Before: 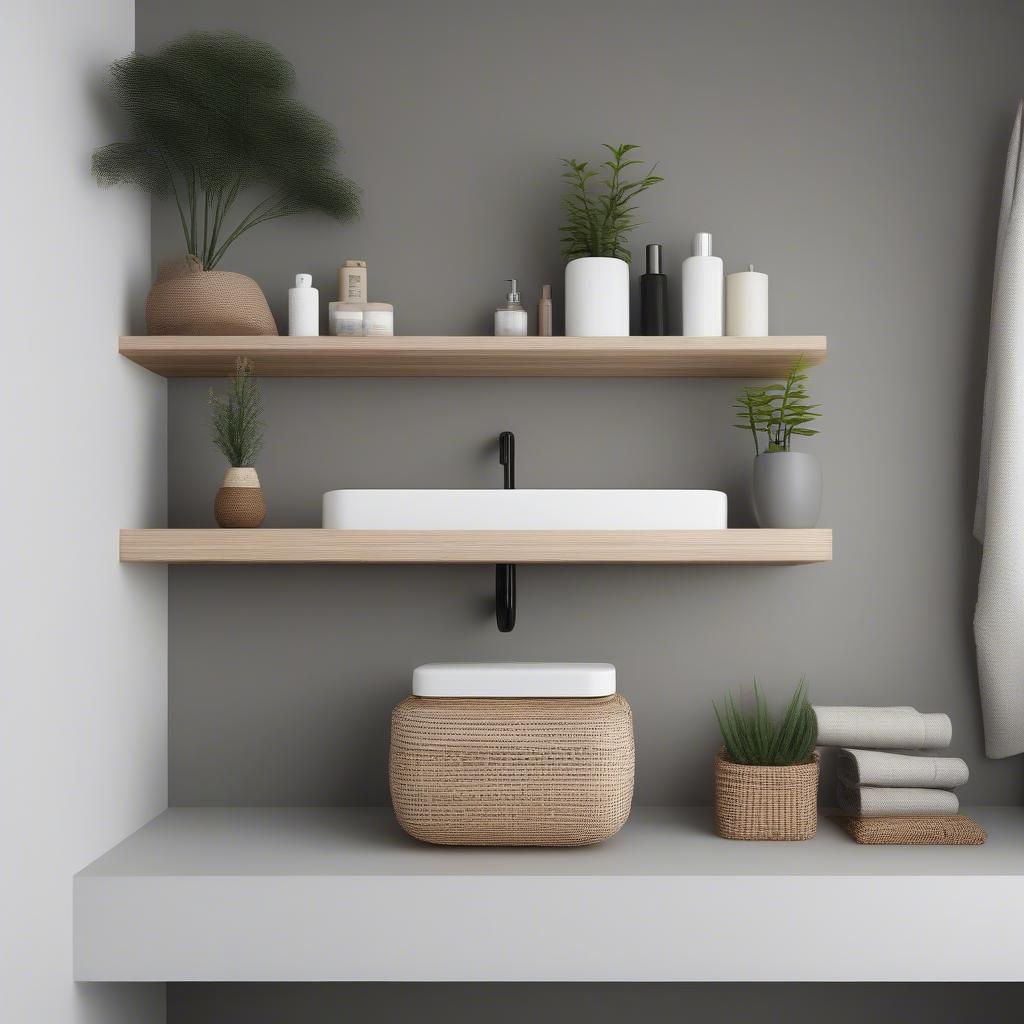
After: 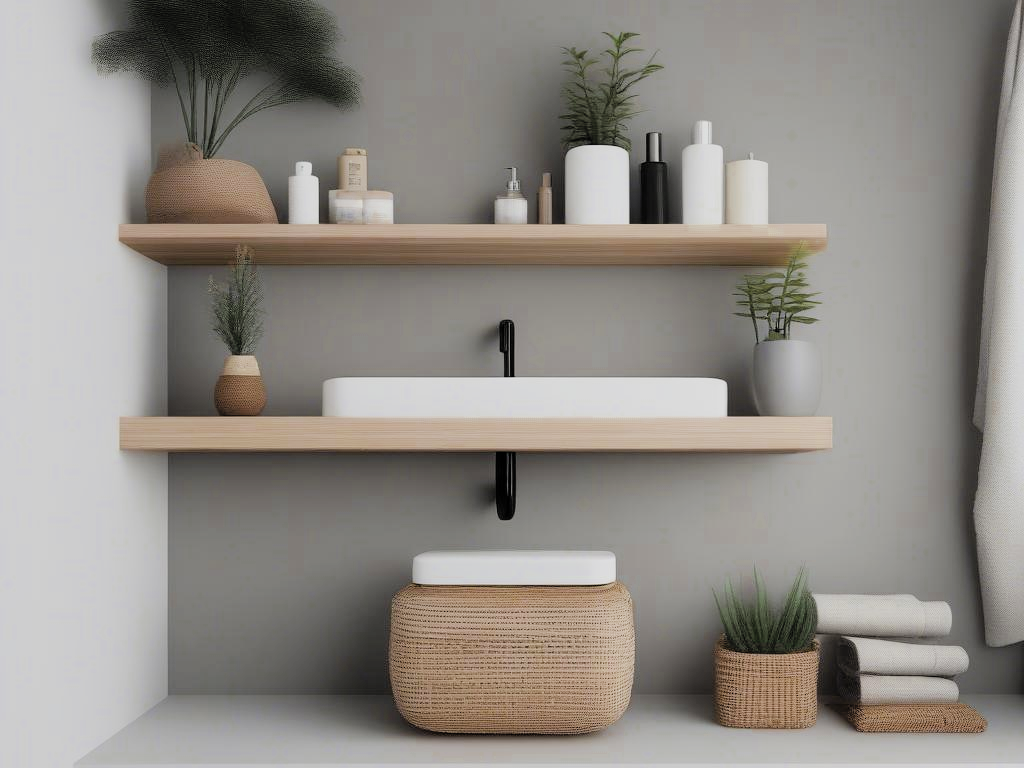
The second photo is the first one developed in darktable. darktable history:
crop: top 11.021%, bottom 13.913%
filmic rgb: middle gray luminance 28.94%, black relative exposure -10.3 EV, white relative exposure 5.49 EV, threshold 6 EV, target black luminance 0%, hardness 3.97, latitude 2.82%, contrast 1.126, highlights saturation mix 4.16%, shadows ↔ highlights balance 15.1%, enable highlight reconstruction true
color zones: curves: ch0 [(0.11, 0.396) (0.195, 0.36) (0.25, 0.5) (0.303, 0.412) (0.357, 0.544) (0.75, 0.5) (0.967, 0.328)]; ch1 [(0, 0.468) (0.112, 0.512) (0.202, 0.6) (0.25, 0.5) (0.307, 0.352) (0.357, 0.544) (0.75, 0.5) (0.963, 0.524)]
contrast brightness saturation: brightness 0.131
